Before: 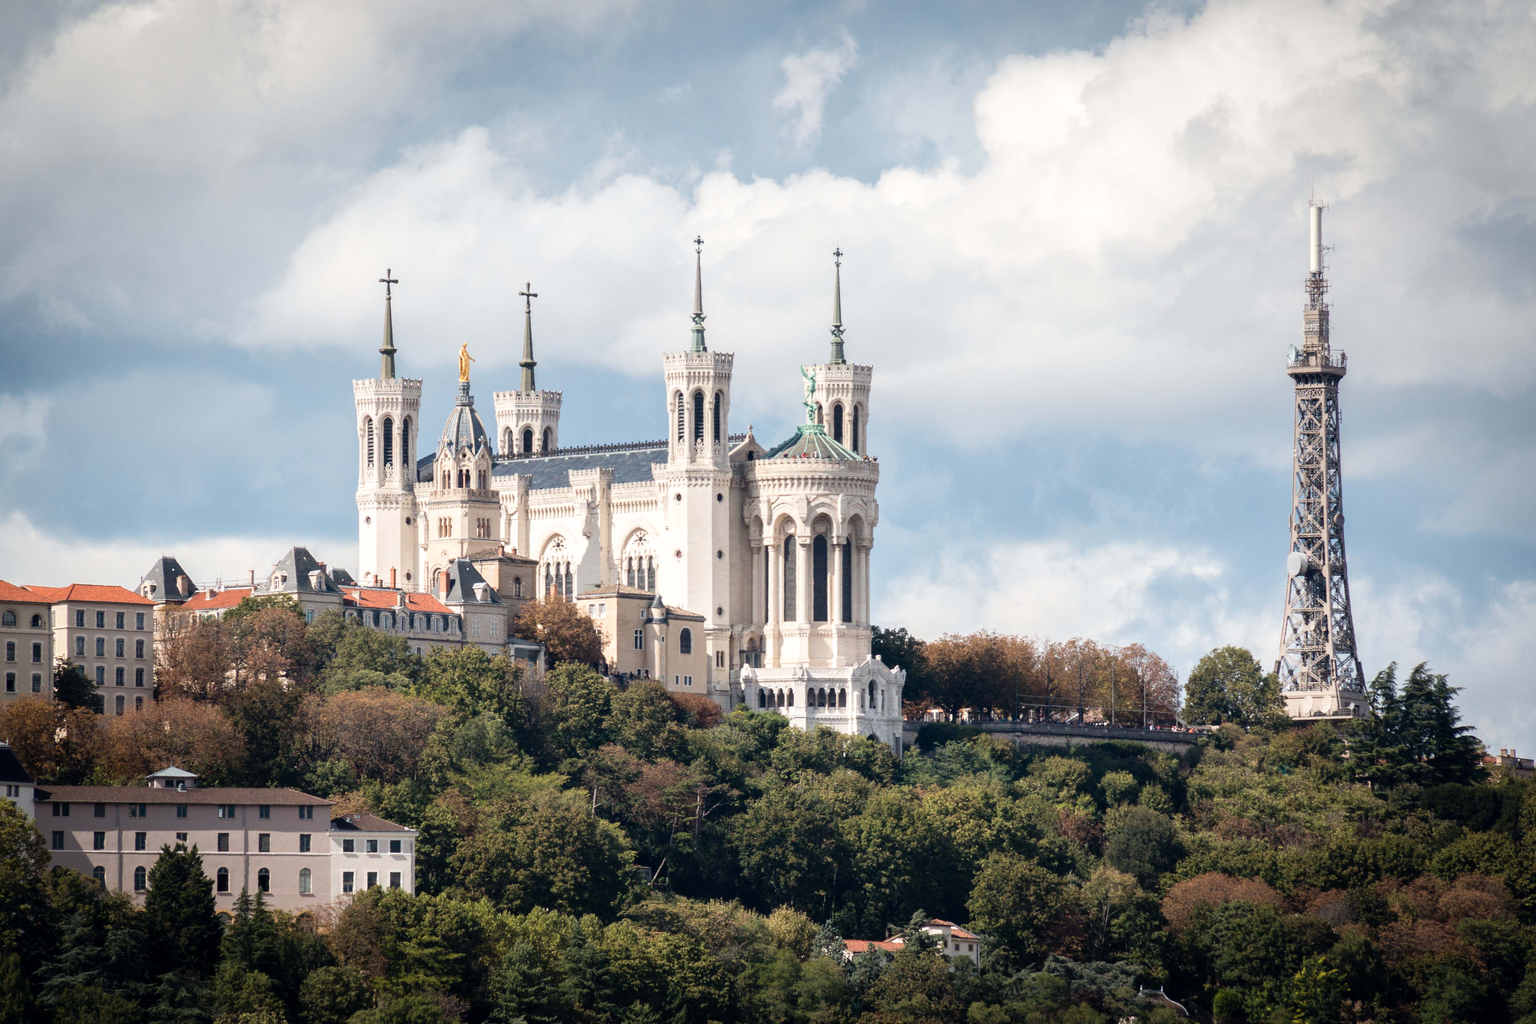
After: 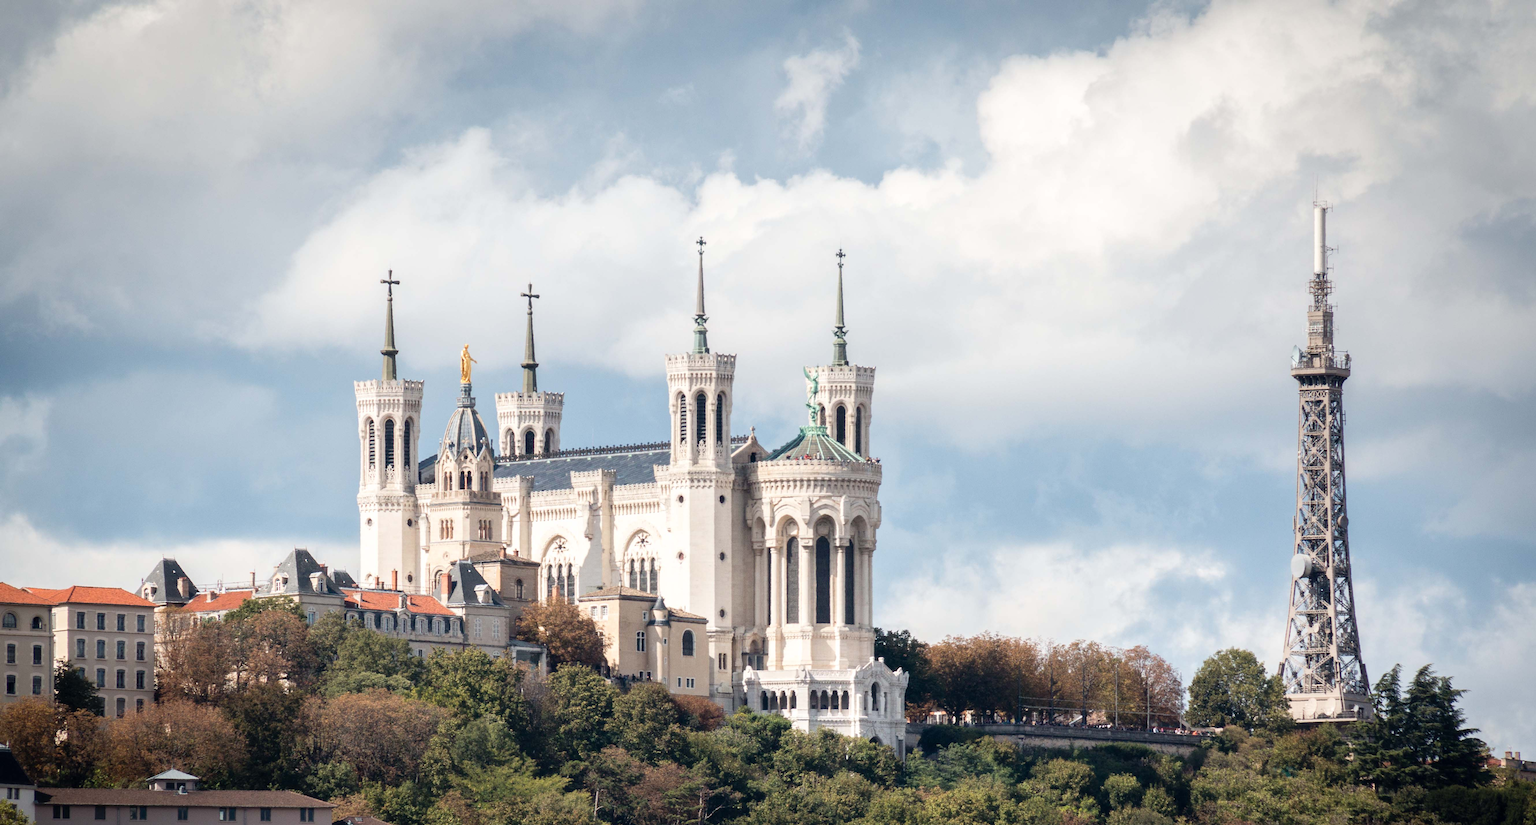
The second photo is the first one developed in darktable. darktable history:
crop: bottom 19.601%
